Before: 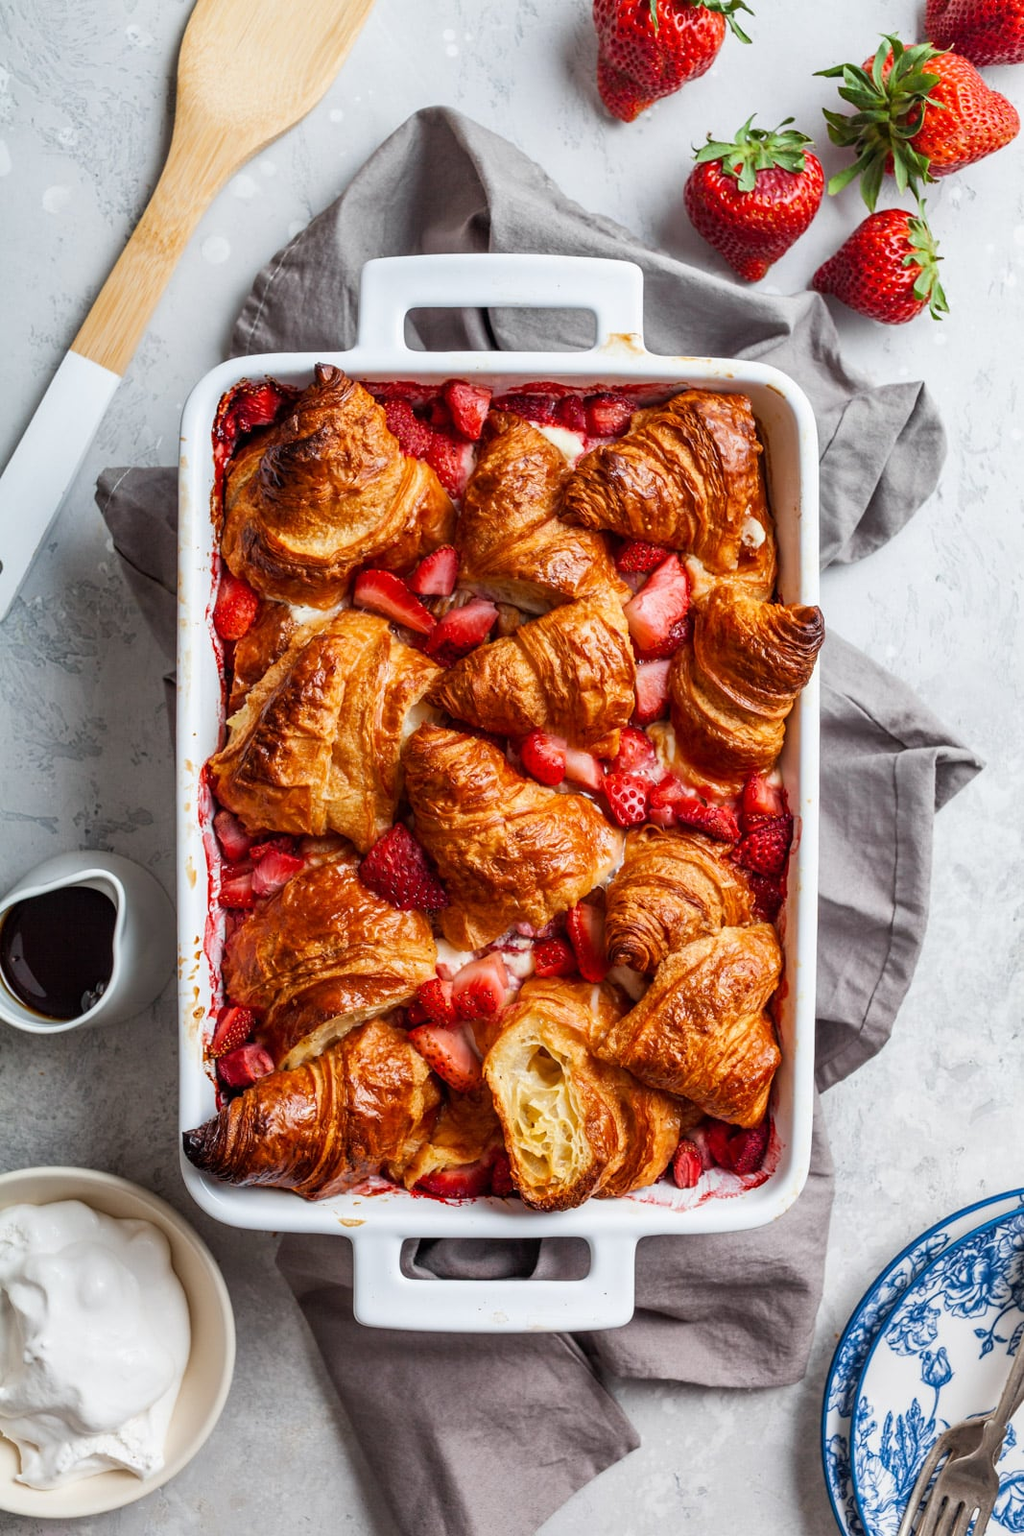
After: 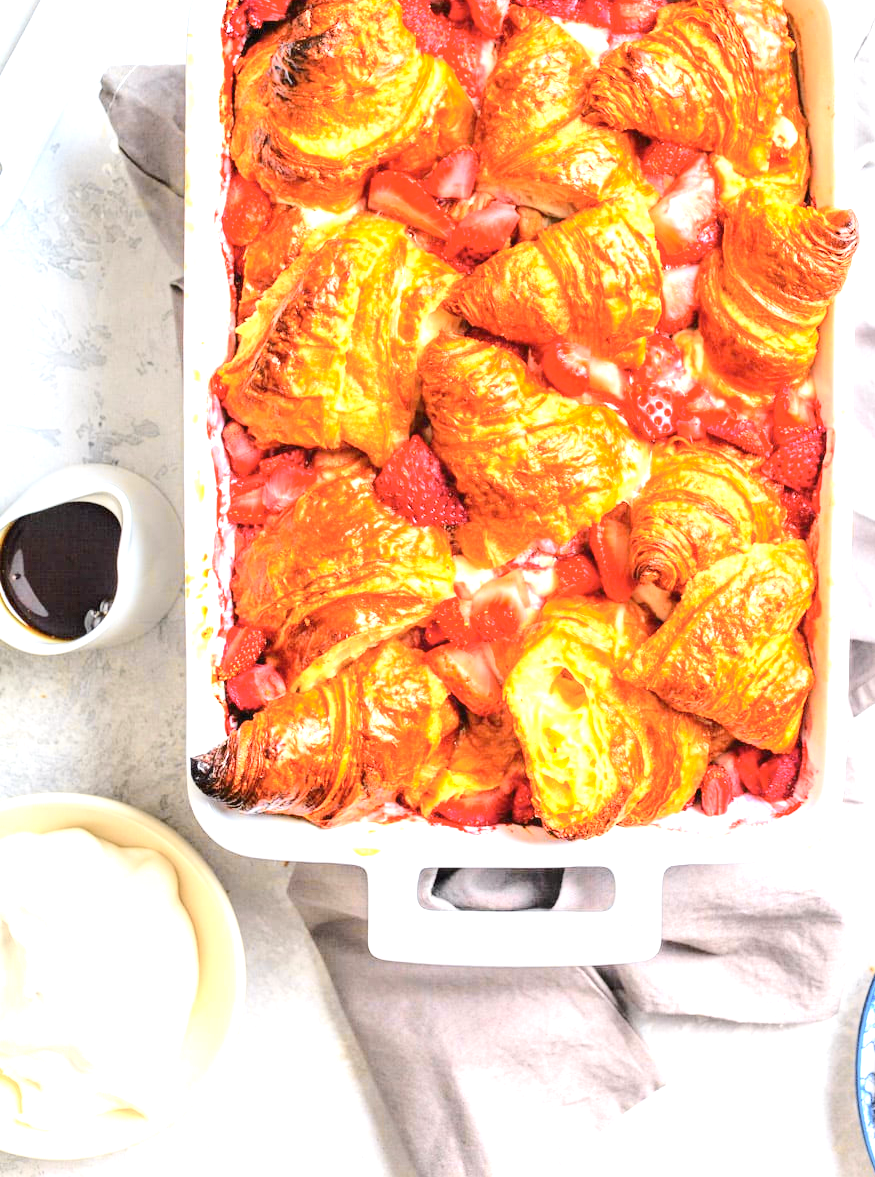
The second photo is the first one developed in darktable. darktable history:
crop: top 26.425%, right 17.975%
contrast brightness saturation: contrast 0.139, brightness 0.208
tone curve: curves: ch0 [(0, 0) (0.239, 0.248) (0.508, 0.606) (0.828, 0.878) (1, 1)]; ch1 [(0, 0) (0.401, 0.42) (0.45, 0.464) (0.492, 0.498) (0.511, 0.507) (0.561, 0.549) (0.688, 0.726) (1, 1)]; ch2 [(0, 0) (0.411, 0.433) (0.5, 0.504) (0.545, 0.574) (1, 1)], color space Lab, independent channels, preserve colors none
exposure: exposure 1.997 EV, compensate exposure bias true, compensate highlight preservation false
